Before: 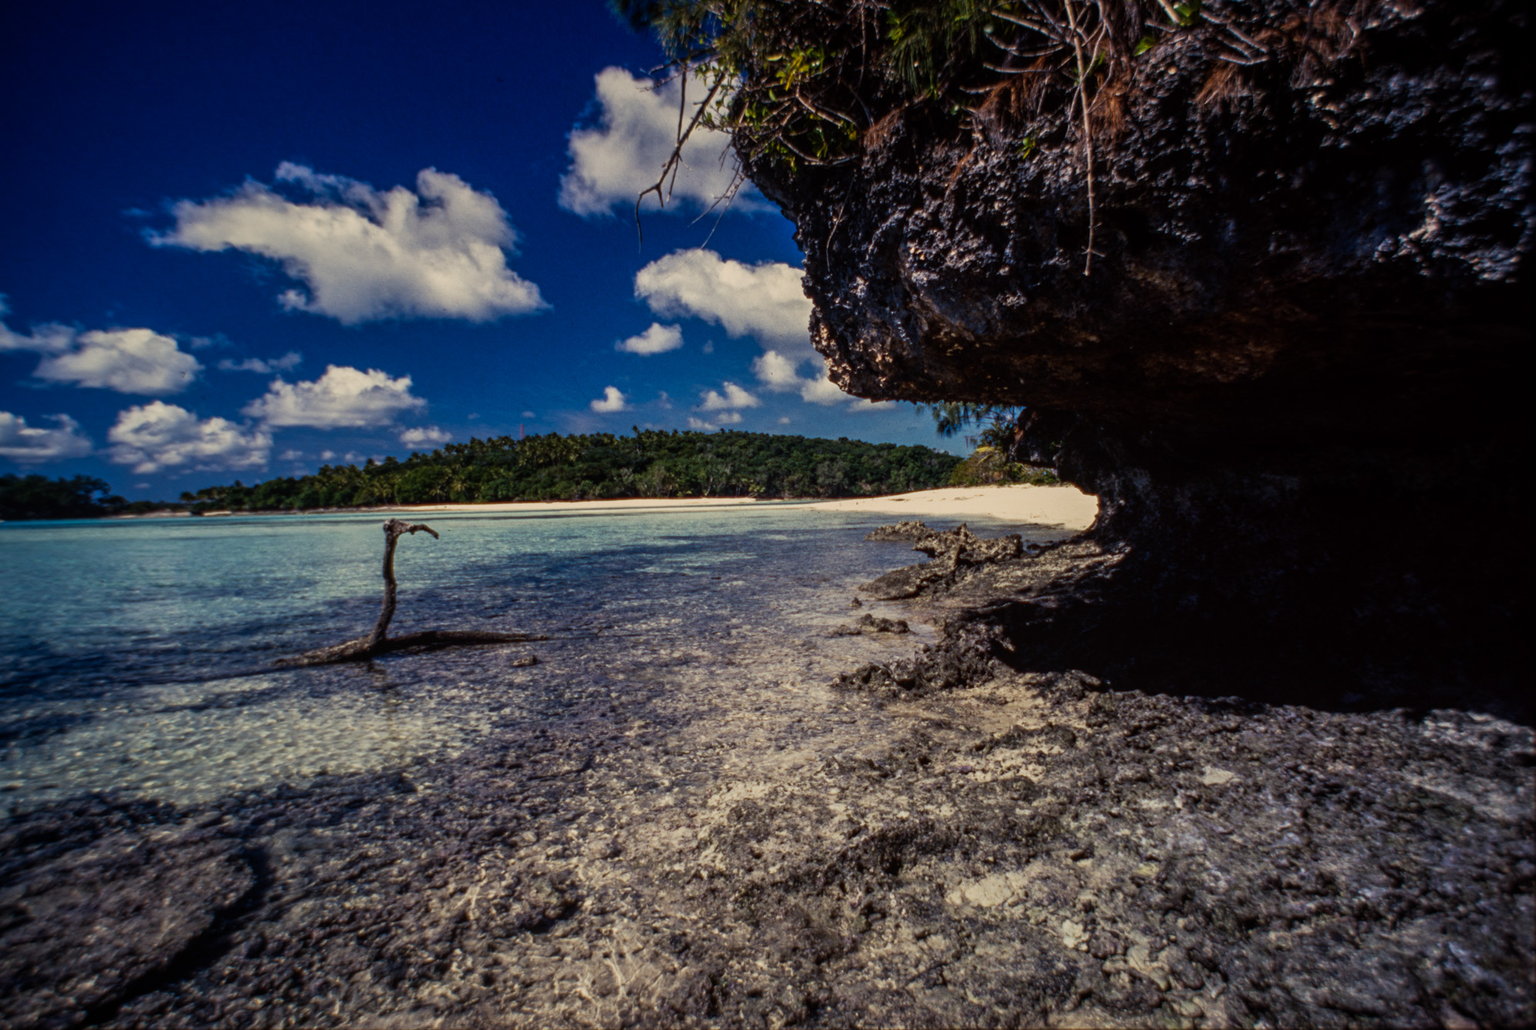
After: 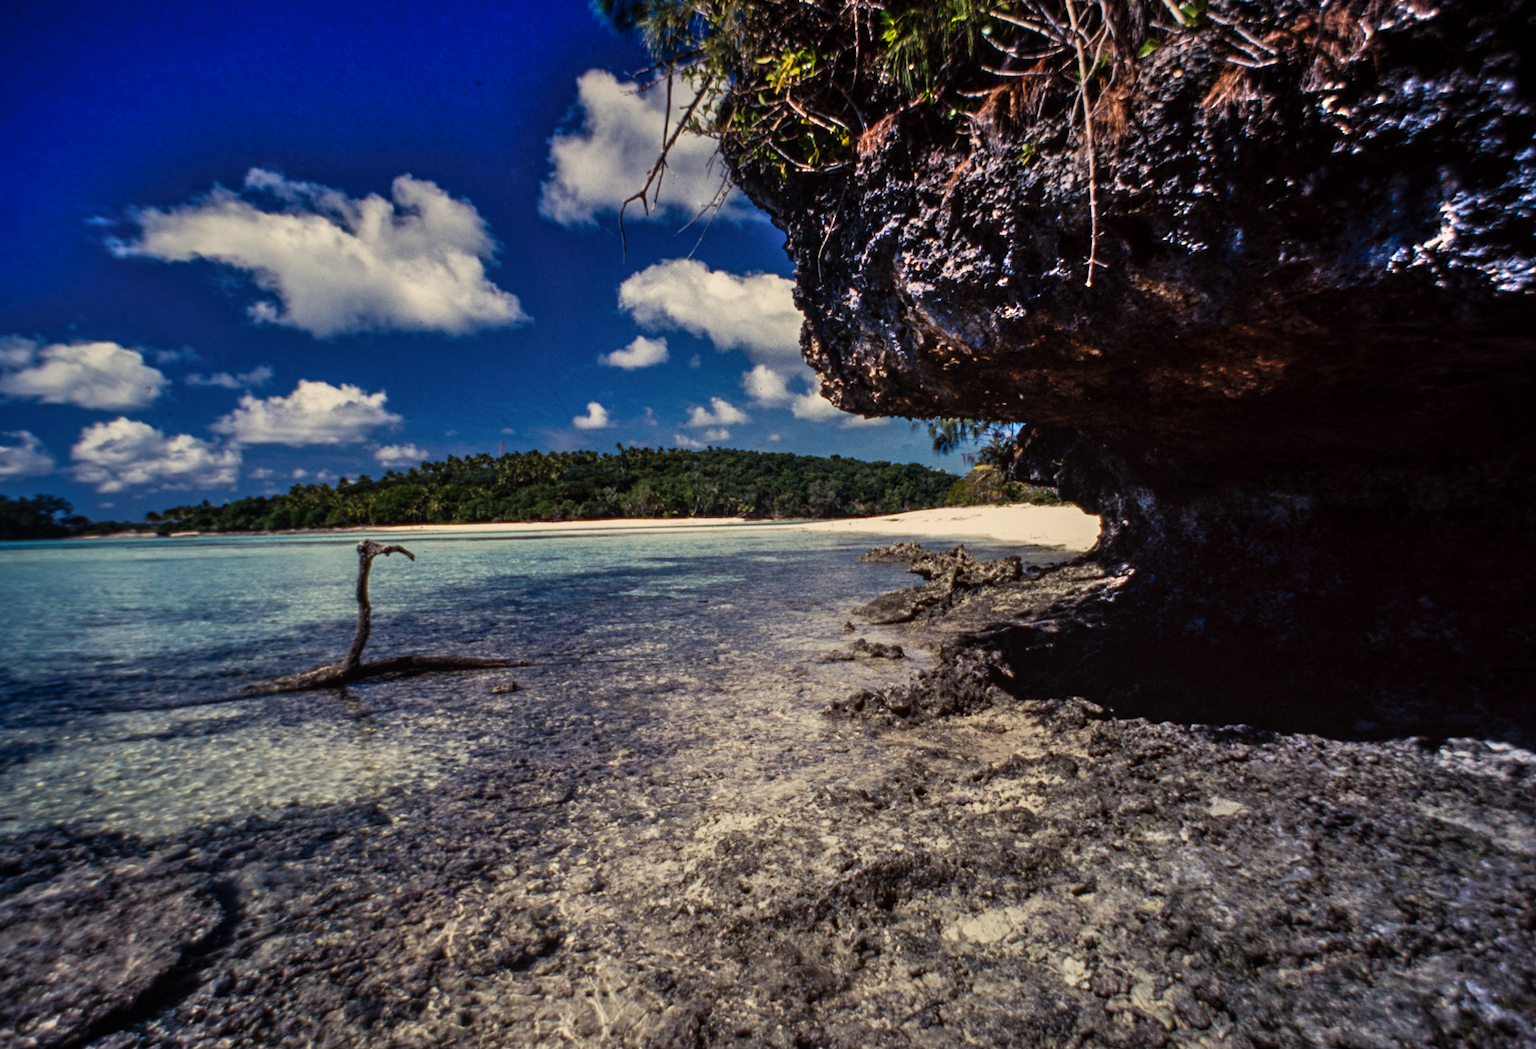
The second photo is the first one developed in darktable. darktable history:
crop and rotate: left 2.617%, right 1.238%, bottom 2.015%
shadows and highlights: radius 46.26, white point adjustment 6.74, compress 79.6%, soften with gaussian
